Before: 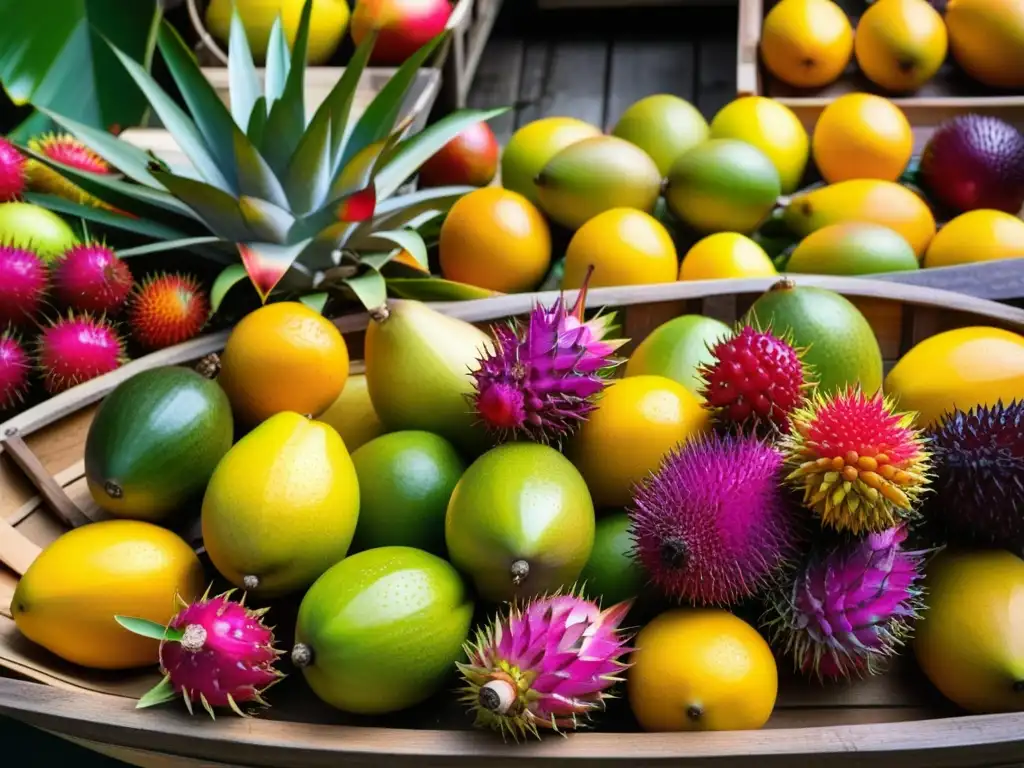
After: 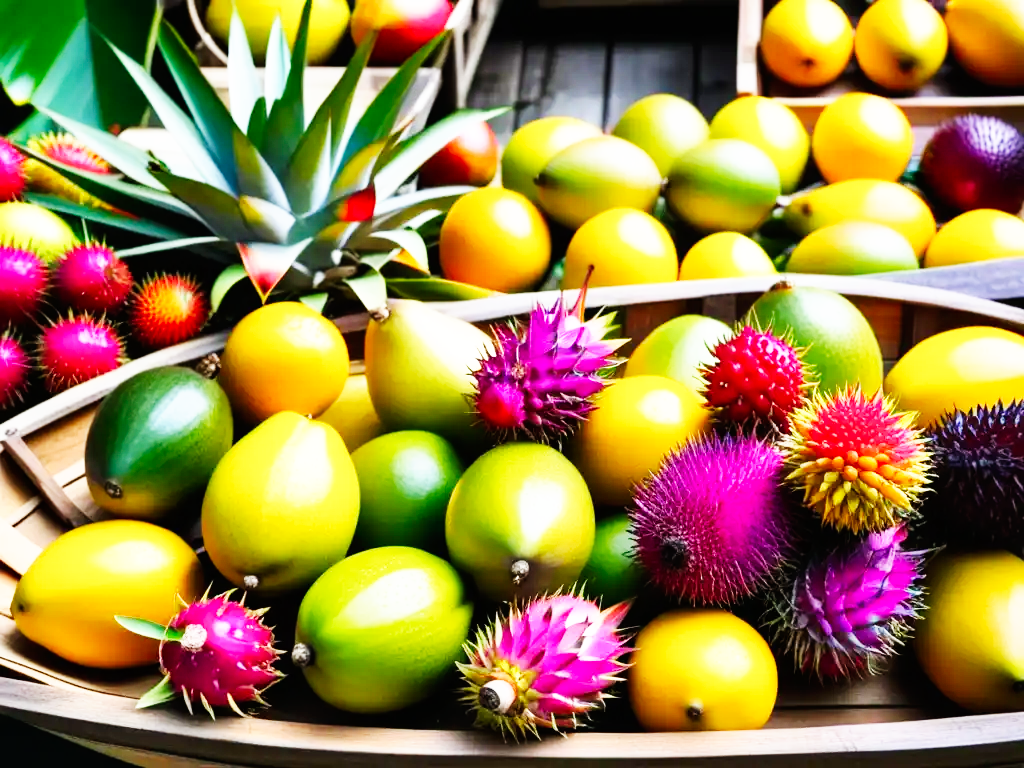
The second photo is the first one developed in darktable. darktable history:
tone equalizer: edges refinement/feathering 500, mask exposure compensation -1.57 EV, preserve details no
base curve: curves: ch0 [(0, 0) (0.007, 0.004) (0.027, 0.03) (0.046, 0.07) (0.207, 0.54) (0.442, 0.872) (0.673, 0.972) (1, 1)], preserve colors none
